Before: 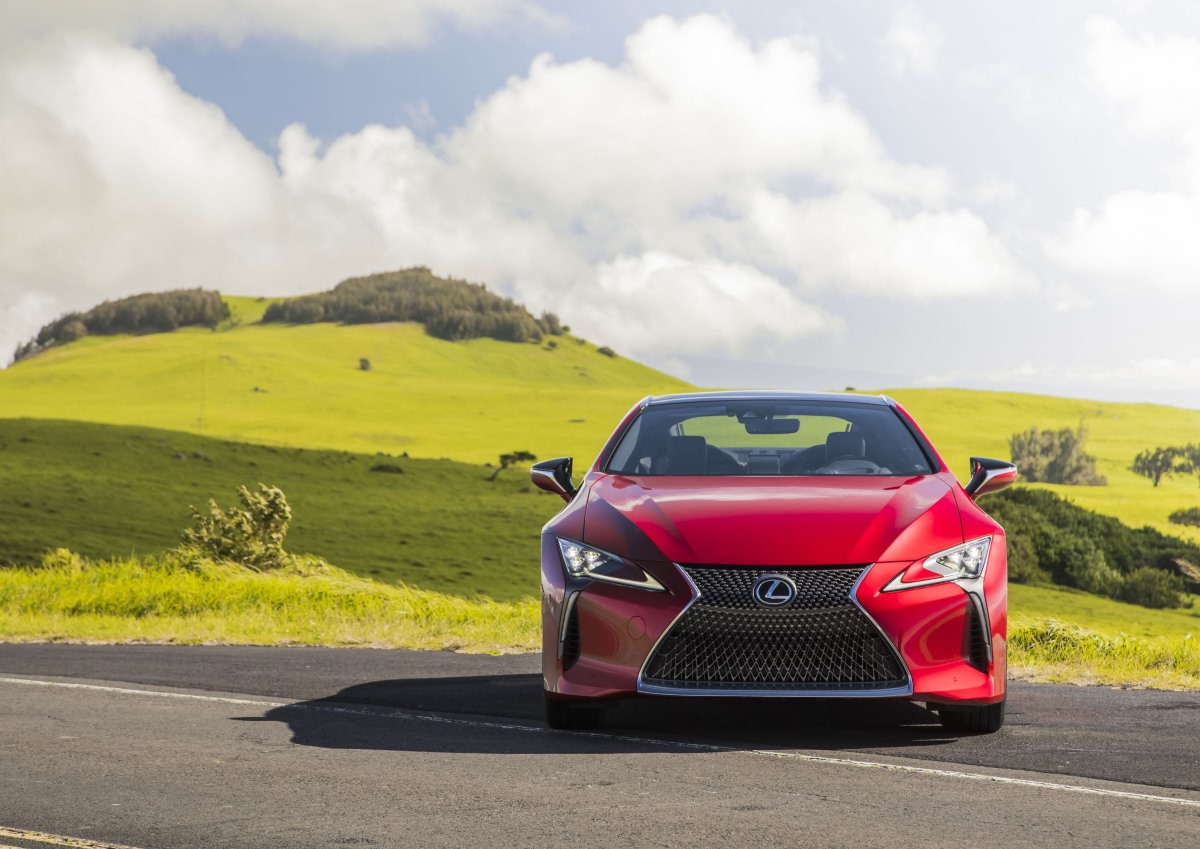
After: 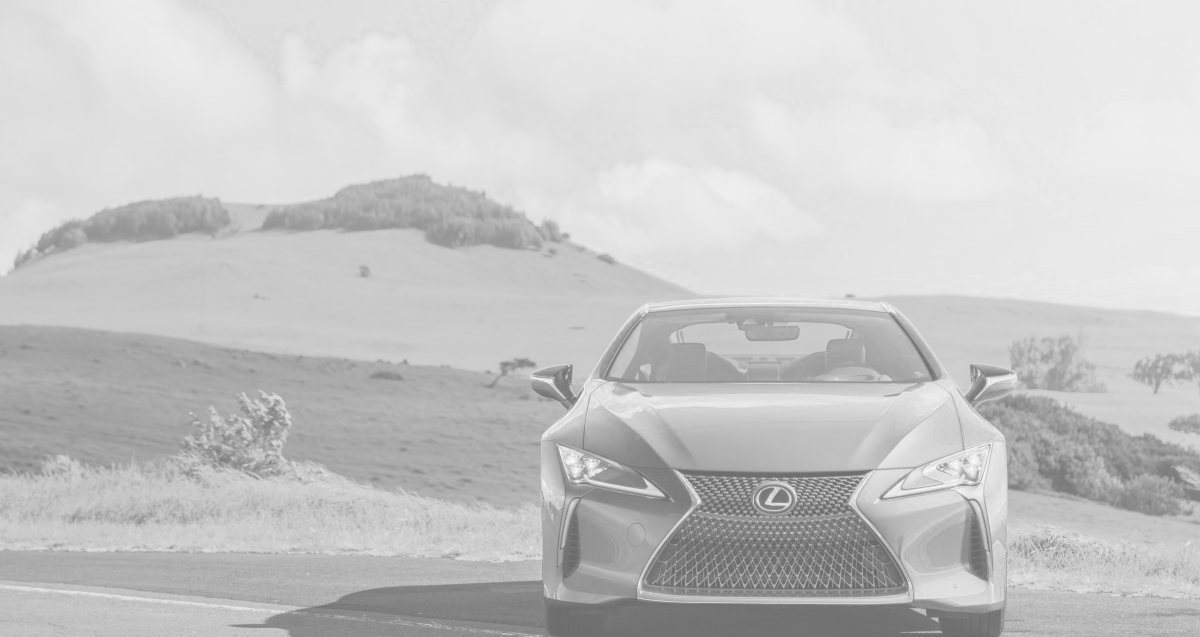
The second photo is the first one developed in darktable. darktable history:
color calibration: illuminant same as pipeline (D50), adaptation XYZ, x 0.347, y 0.357, temperature 5021.68 K, gamut compression 1.71
contrast brightness saturation: contrast -0.329, brightness 0.736, saturation -0.777
color zones: curves: ch0 [(0, 0.613) (0.01, 0.613) (0.245, 0.448) (0.498, 0.529) (0.642, 0.665) (0.879, 0.777) (0.99, 0.613)]; ch1 [(0, 0.035) (0.121, 0.189) (0.259, 0.197) (0.415, 0.061) (0.589, 0.022) (0.732, 0.022) (0.857, 0.026) (0.991, 0.053)], mix 100%
crop: top 11.012%, bottom 13.924%
local contrast: detail 130%
